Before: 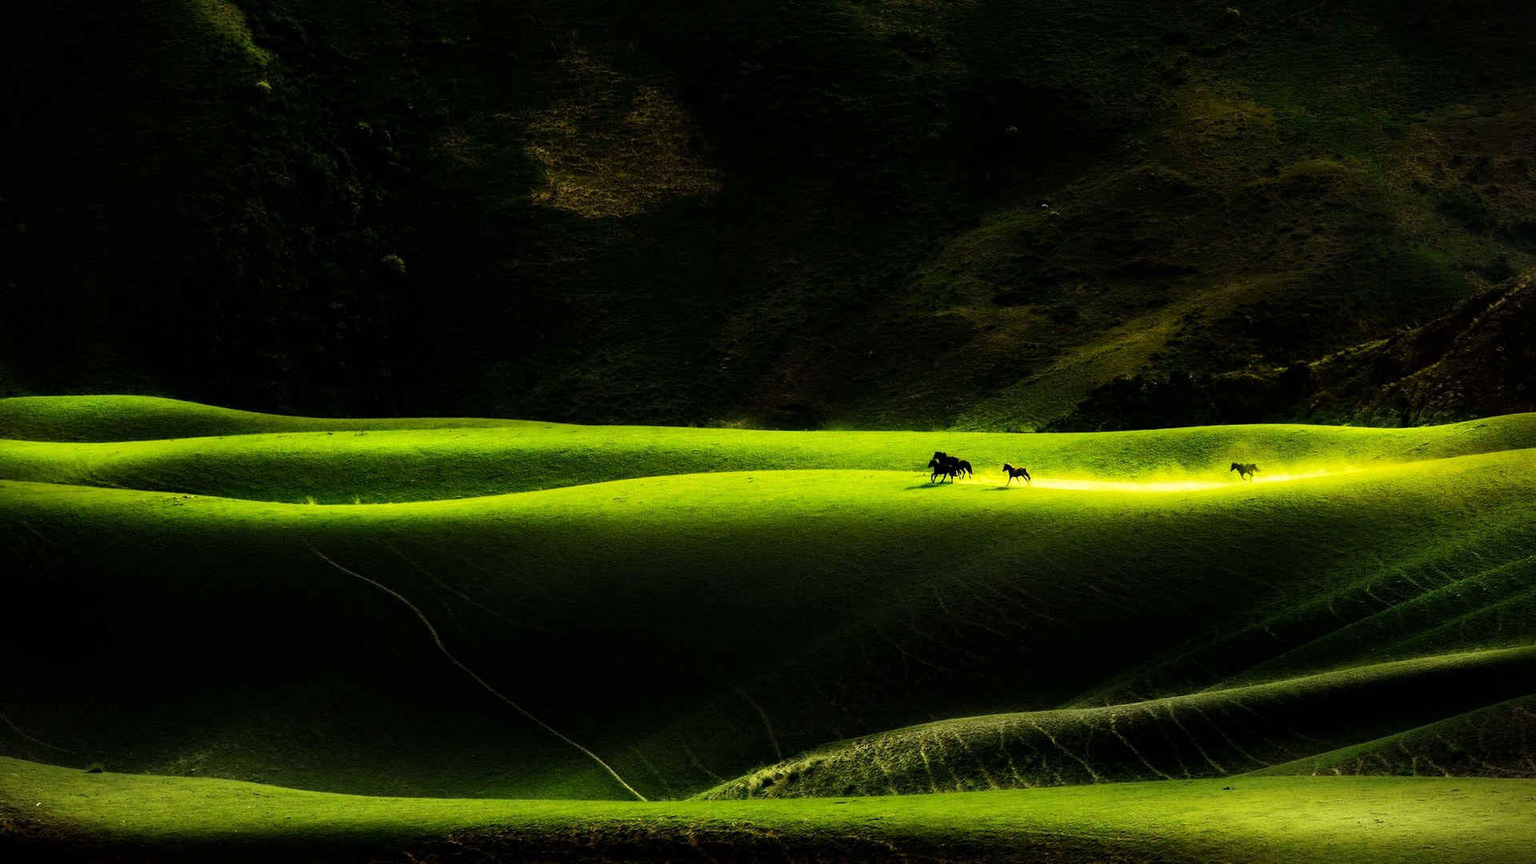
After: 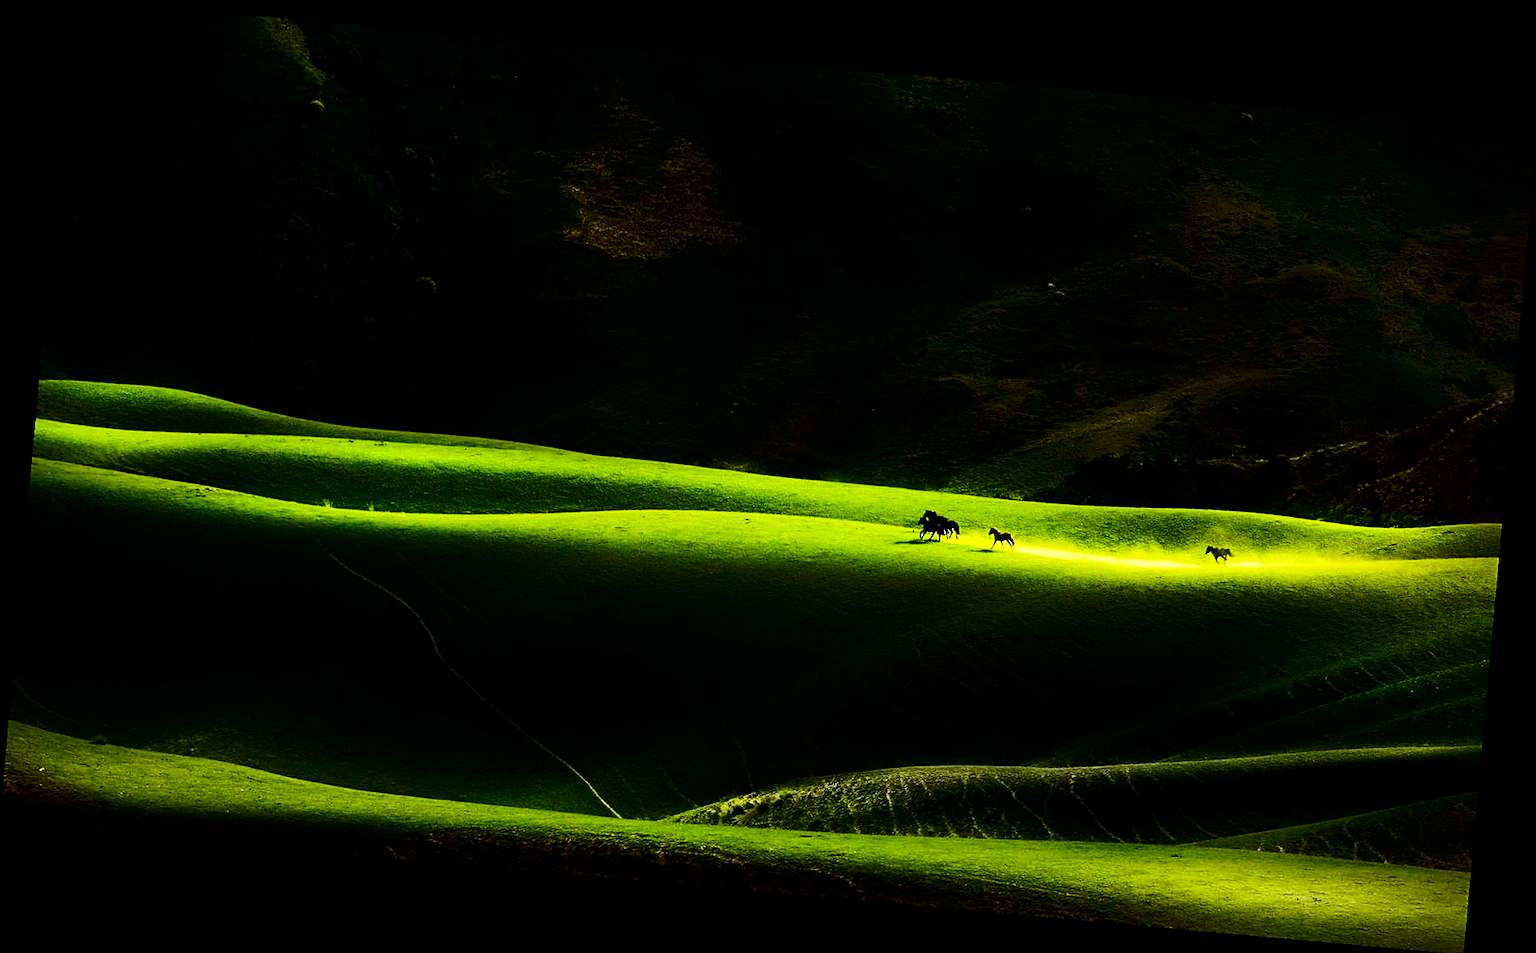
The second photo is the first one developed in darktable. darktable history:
sharpen: on, module defaults
contrast brightness saturation: contrast 0.21, brightness -0.11, saturation 0.21
rotate and perspective: rotation 5.12°, automatic cropping off
